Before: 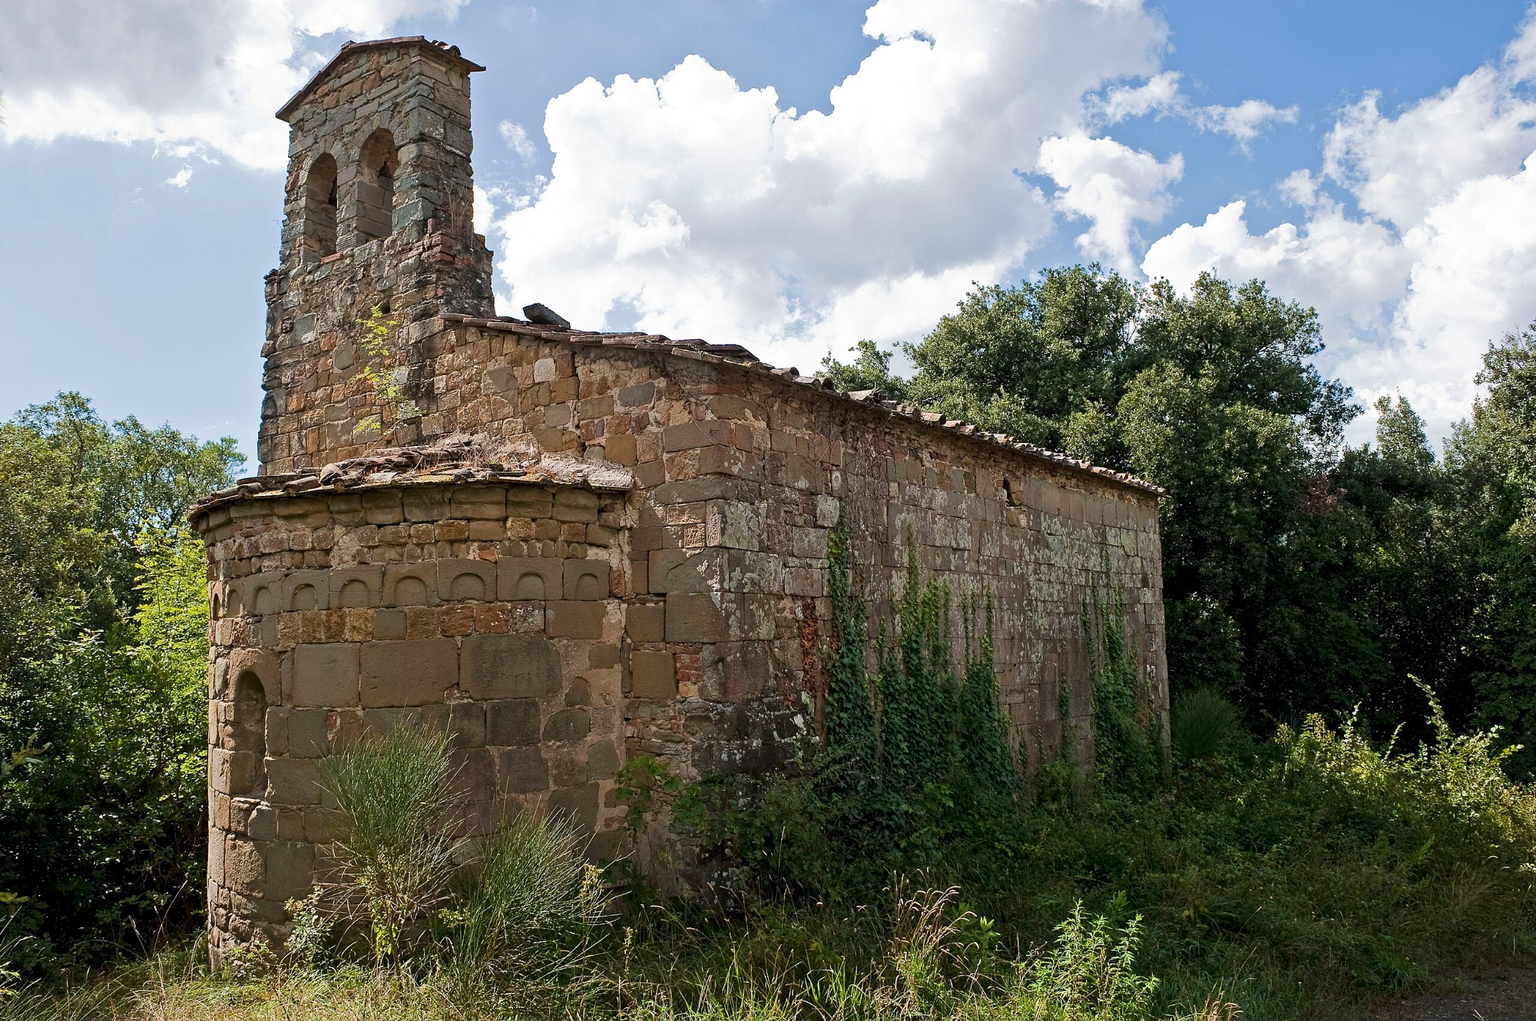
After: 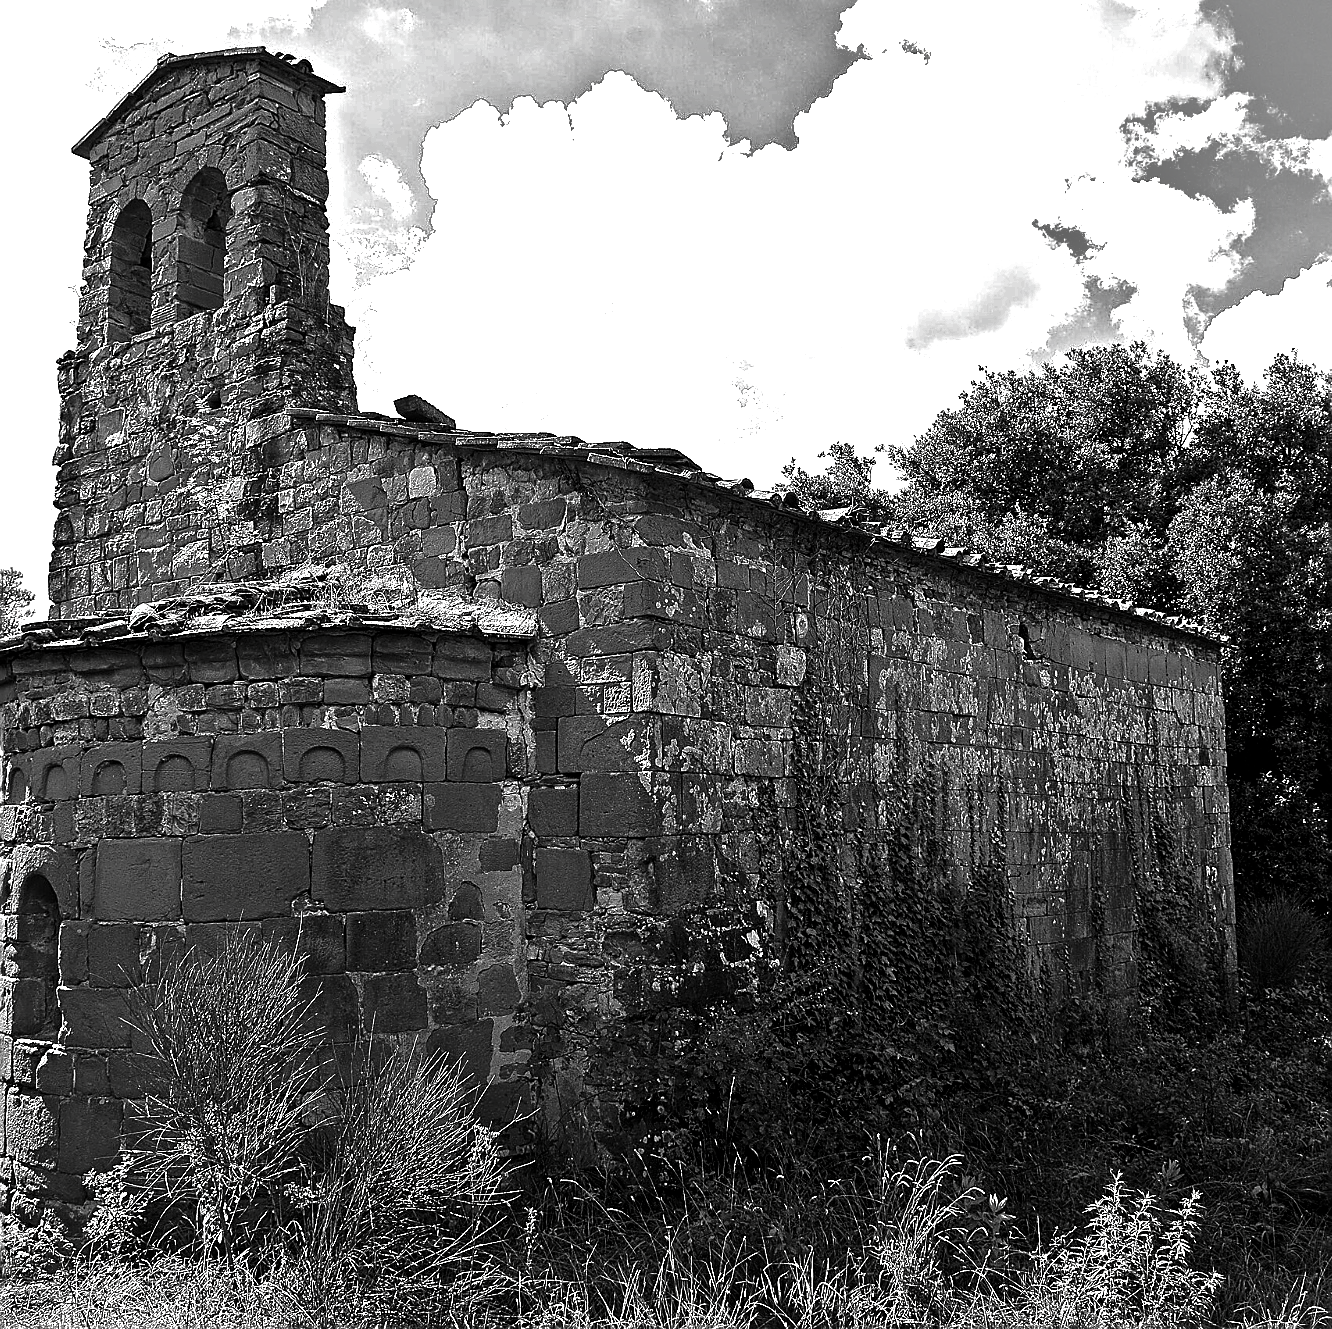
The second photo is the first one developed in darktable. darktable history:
tone equalizer: edges refinement/feathering 500, mask exposure compensation -1.57 EV, preserve details no
shadows and highlights: shadows 40.09, highlights -60
crop and rotate: left 14.395%, right 18.955%
contrast brightness saturation: contrast -0.027, brightness -0.571, saturation -0.994
sharpen: radius 1.349, amount 1.262, threshold 0.682
exposure: exposure 1.001 EV, compensate highlight preservation false
